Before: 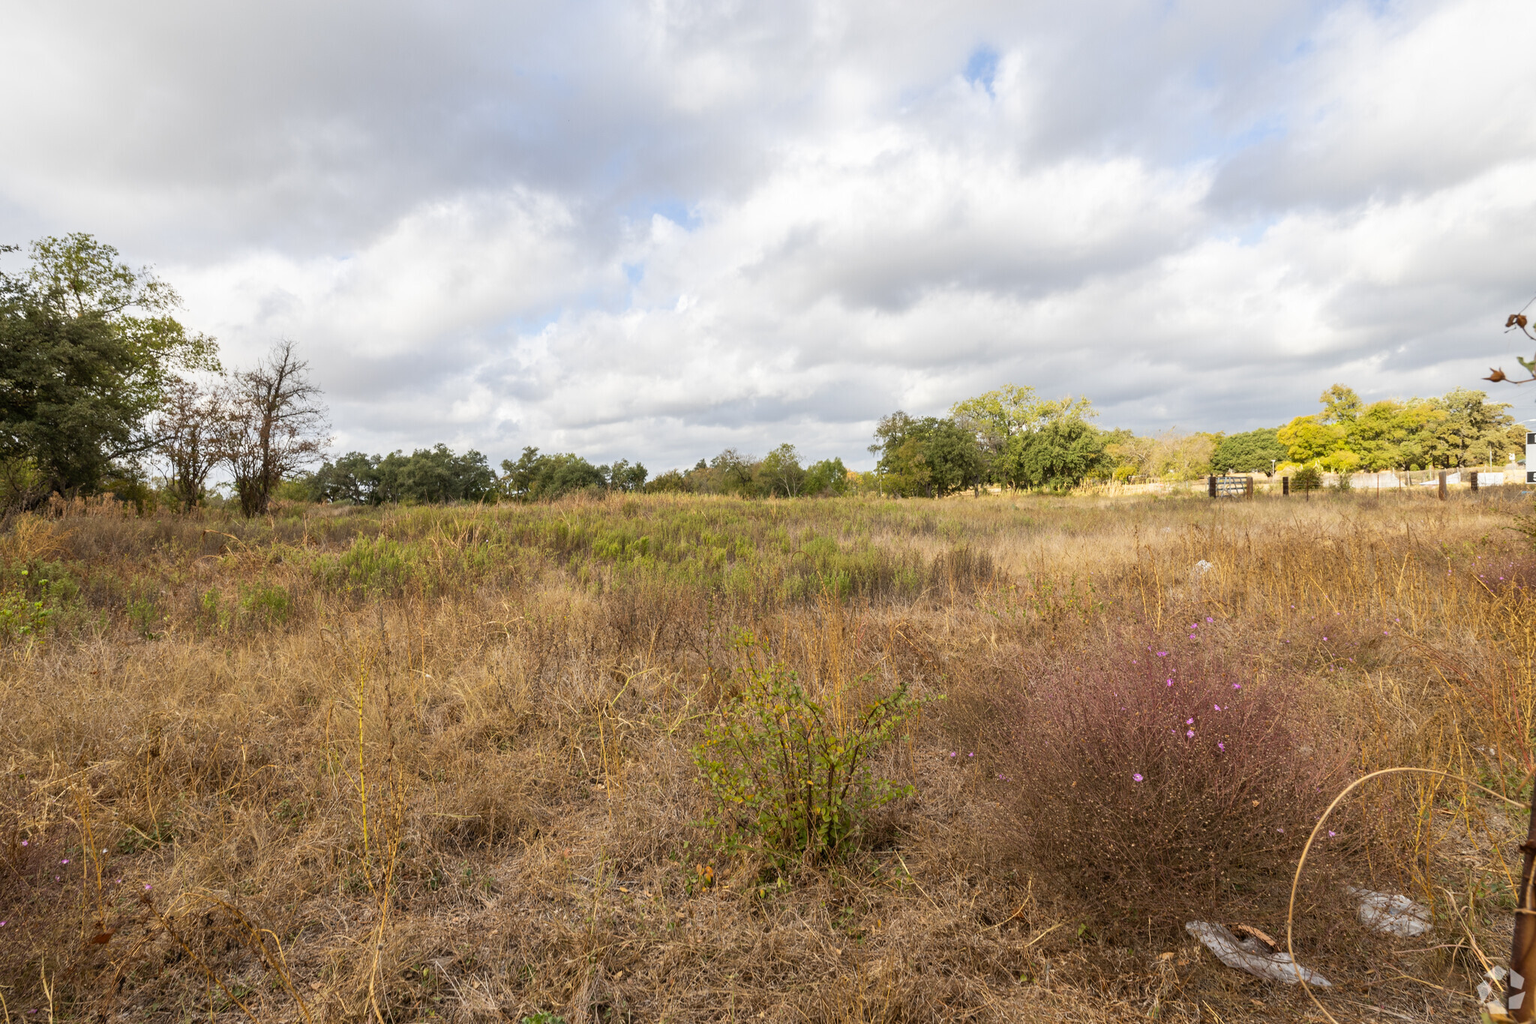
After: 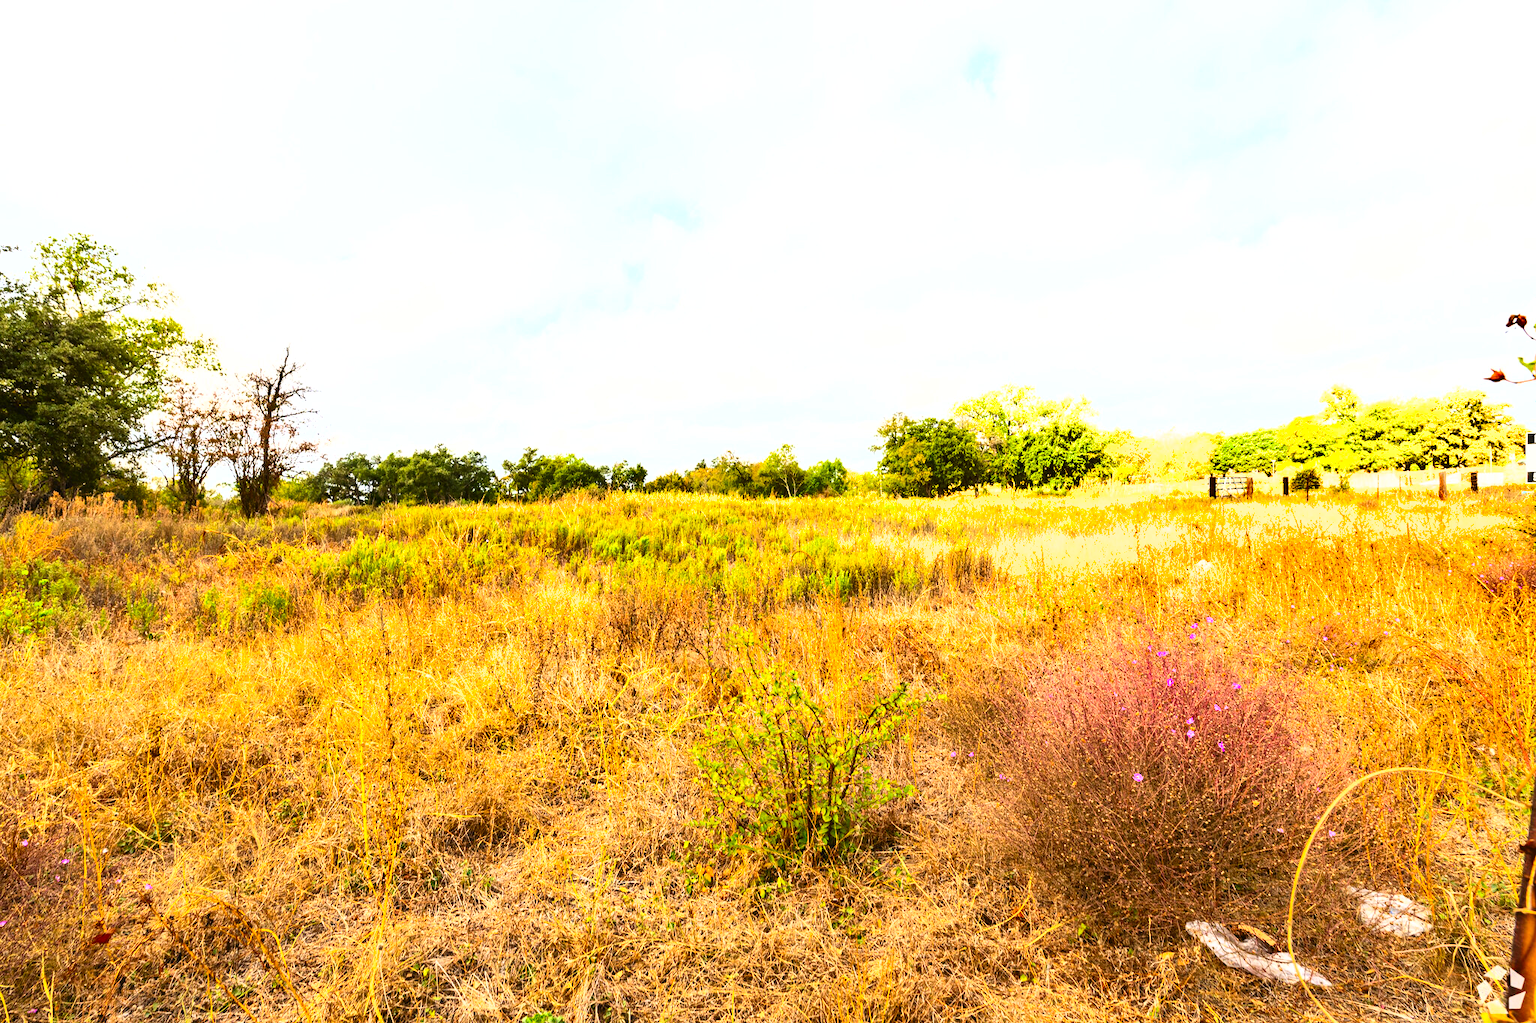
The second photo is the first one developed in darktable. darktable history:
contrast brightness saturation: contrast 0.27, brightness 0.016, saturation 0.87
shadows and highlights: shadows 52.86, soften with gaussian
exposure: black level correction -0.005, exposure 0.628 EV, compensate highlight preservation false
tone equalizer: -8 EV -0.779 EV, -7 EV -0.71 EV, -6 EV -0.601 EV, -5 EV -0.383 EV, -3 EV 0.392 EV, -2 EV 0.6 EV, -1 EV 0.682 EV, +0 EV 0.755 EV
